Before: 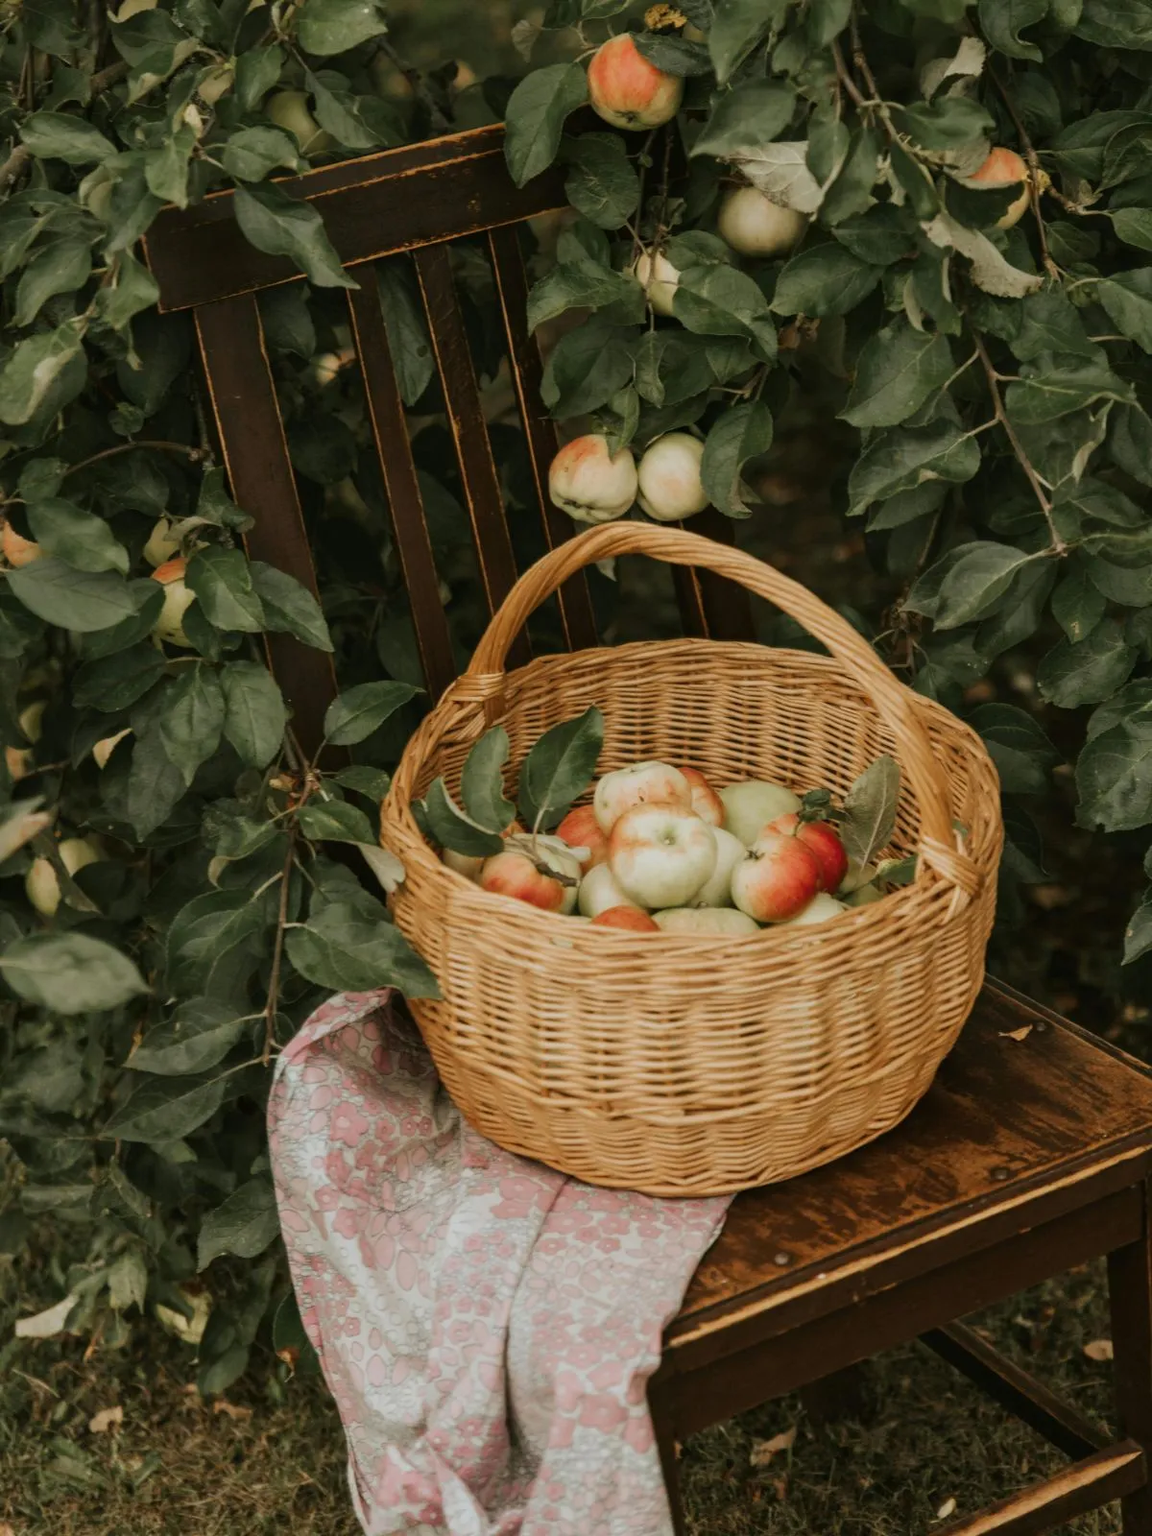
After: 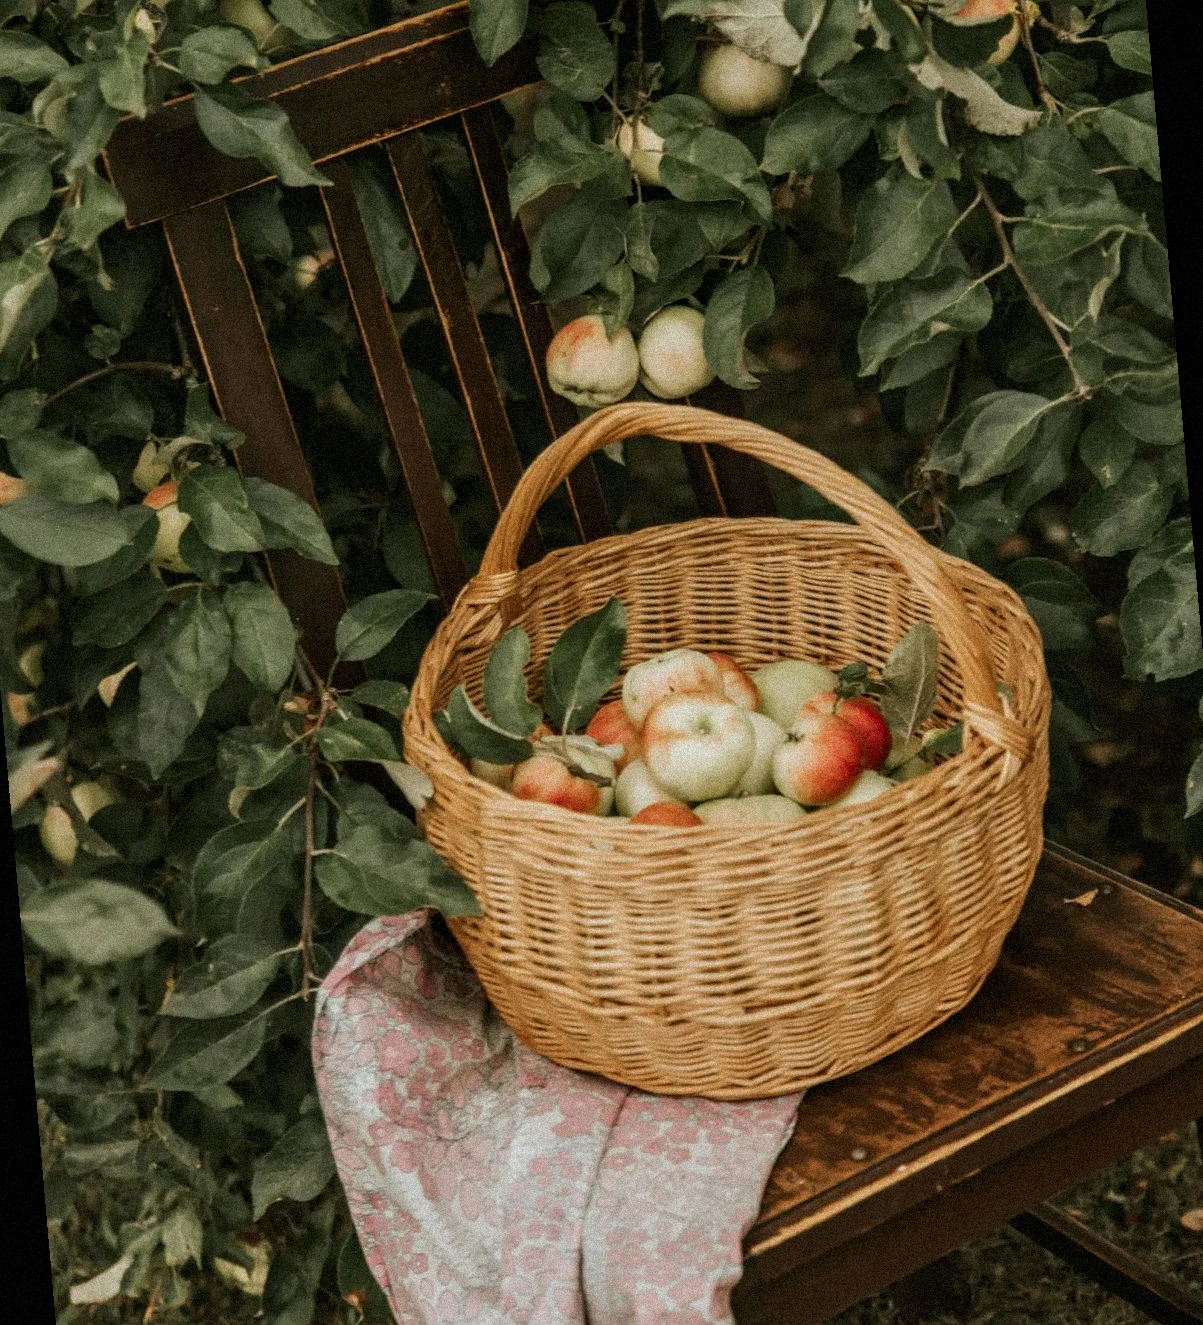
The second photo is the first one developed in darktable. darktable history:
grain: coarseness 9.38 ISO, strength 34.99%, mid-tones bias 0%
local contrast: on, module defaults
rotate and perspective: rotation -5°, crop left 0.05, crop right 0.952, crop top 0.11, crop bottom 0.89
